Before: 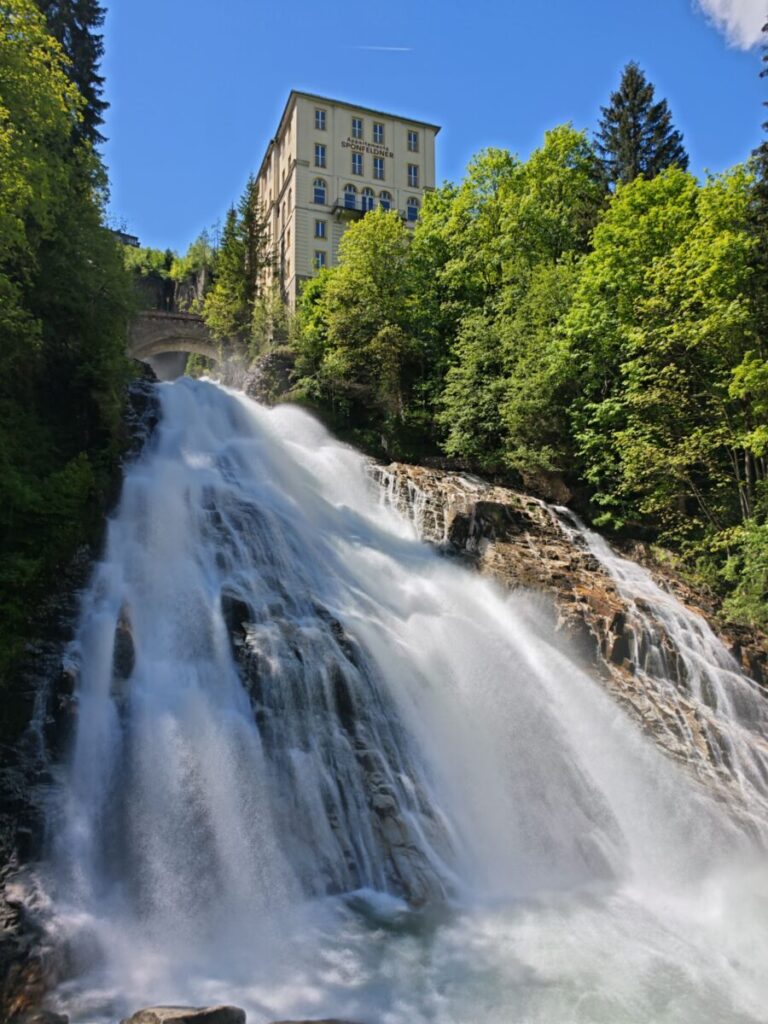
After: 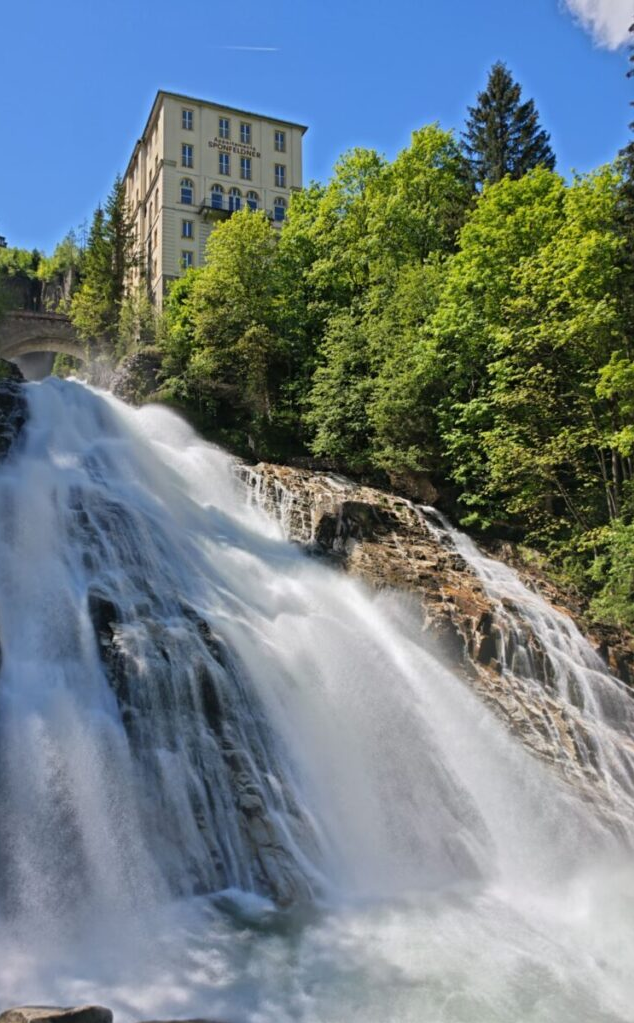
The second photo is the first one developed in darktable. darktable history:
crop: left 17.43%, bottom 0.042%
